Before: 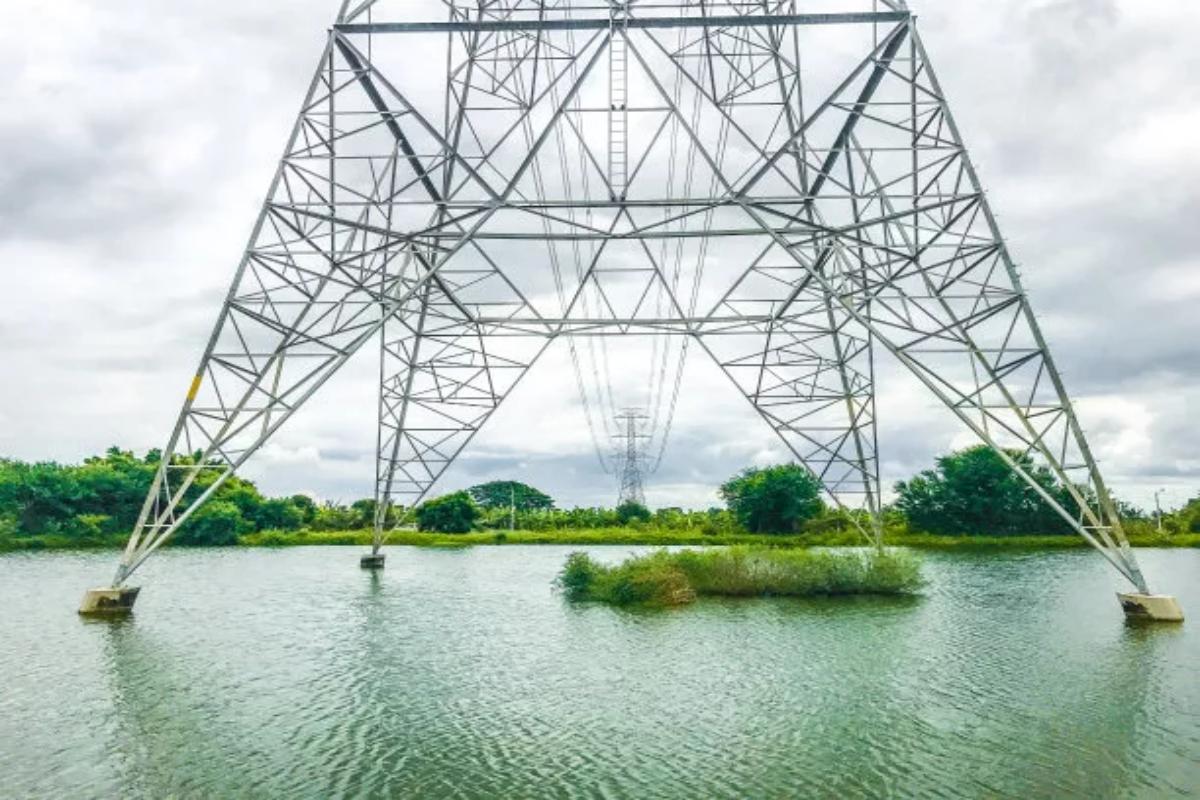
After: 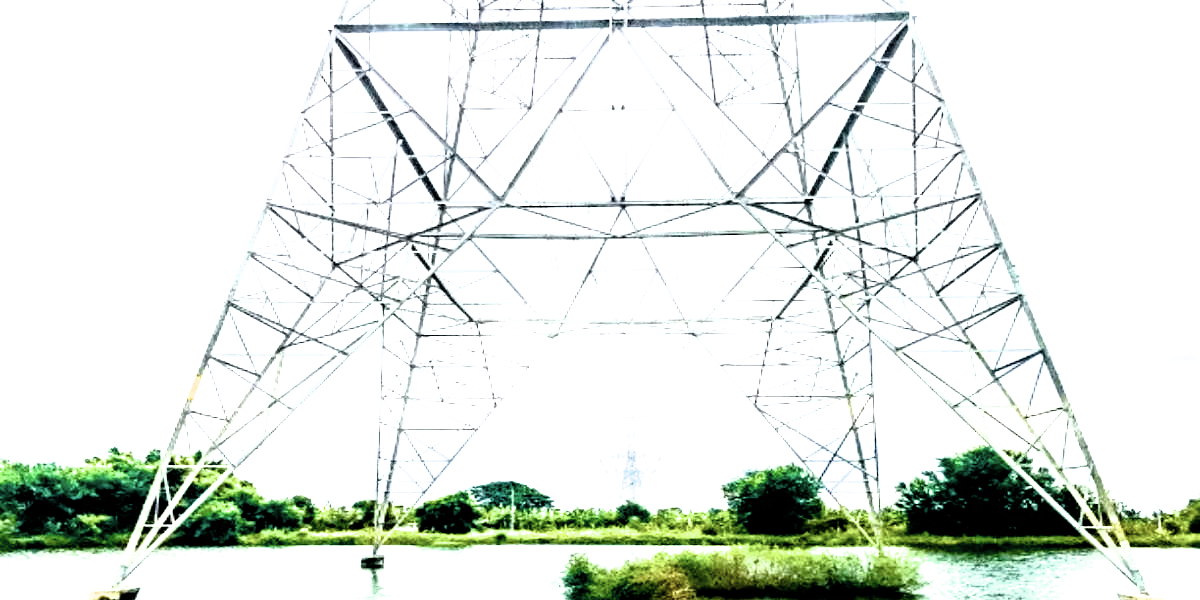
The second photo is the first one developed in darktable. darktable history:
crop: bottom 24.982%
contrast brightness saturation: saturation -0.158
color balance rgb: linear chroma grading › shadows -7.725%, linear chroma grading › global chroma 9.771%, perceptual saturation grading › global saturation -0.067%
filmic rgb: black relative exposure -8.23 EV, white relative exposure 2.2 EV, hardness 7.15, latitude 84.79%, contrast 1.7, highlights saturation mix -3.6%, shadows ↔ highlights balance -2.58%
exposure: black level correction 0.032, exposure 0.323 EV, compensate exposure bias true, compensate highlight preservation false
tone equalizer: -8 EV -0.749 EV, -7 EV -0.69 EV, -6 EV -0.598 EV, -5 EV -0.391 EV, -3 EV 0.375 EV, -2 EV 0.6 EV, -1 EV 0.685 EV, +0 EV 0.765 EV, mask exposure compensation -0.485 EV
